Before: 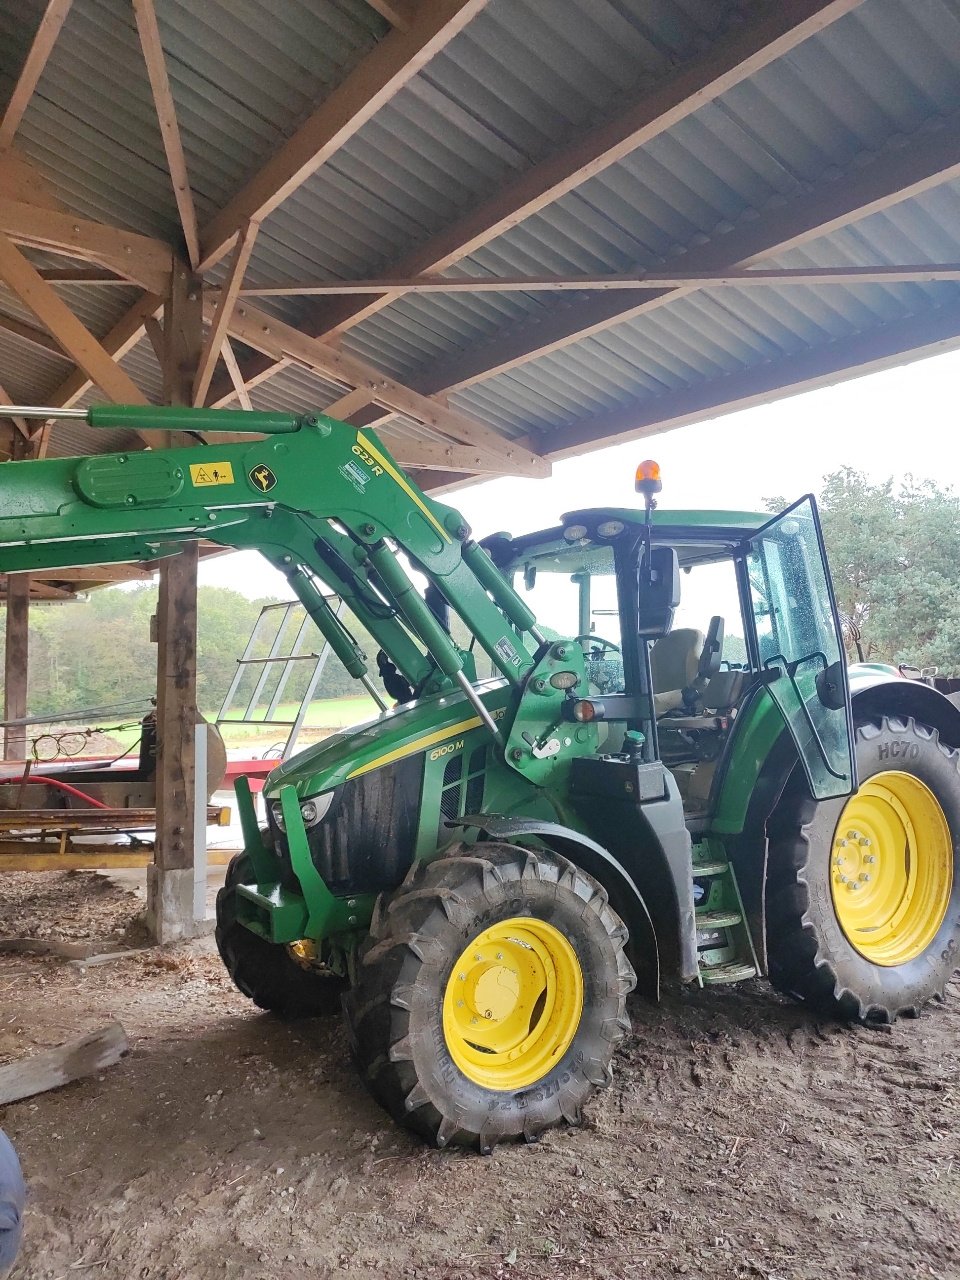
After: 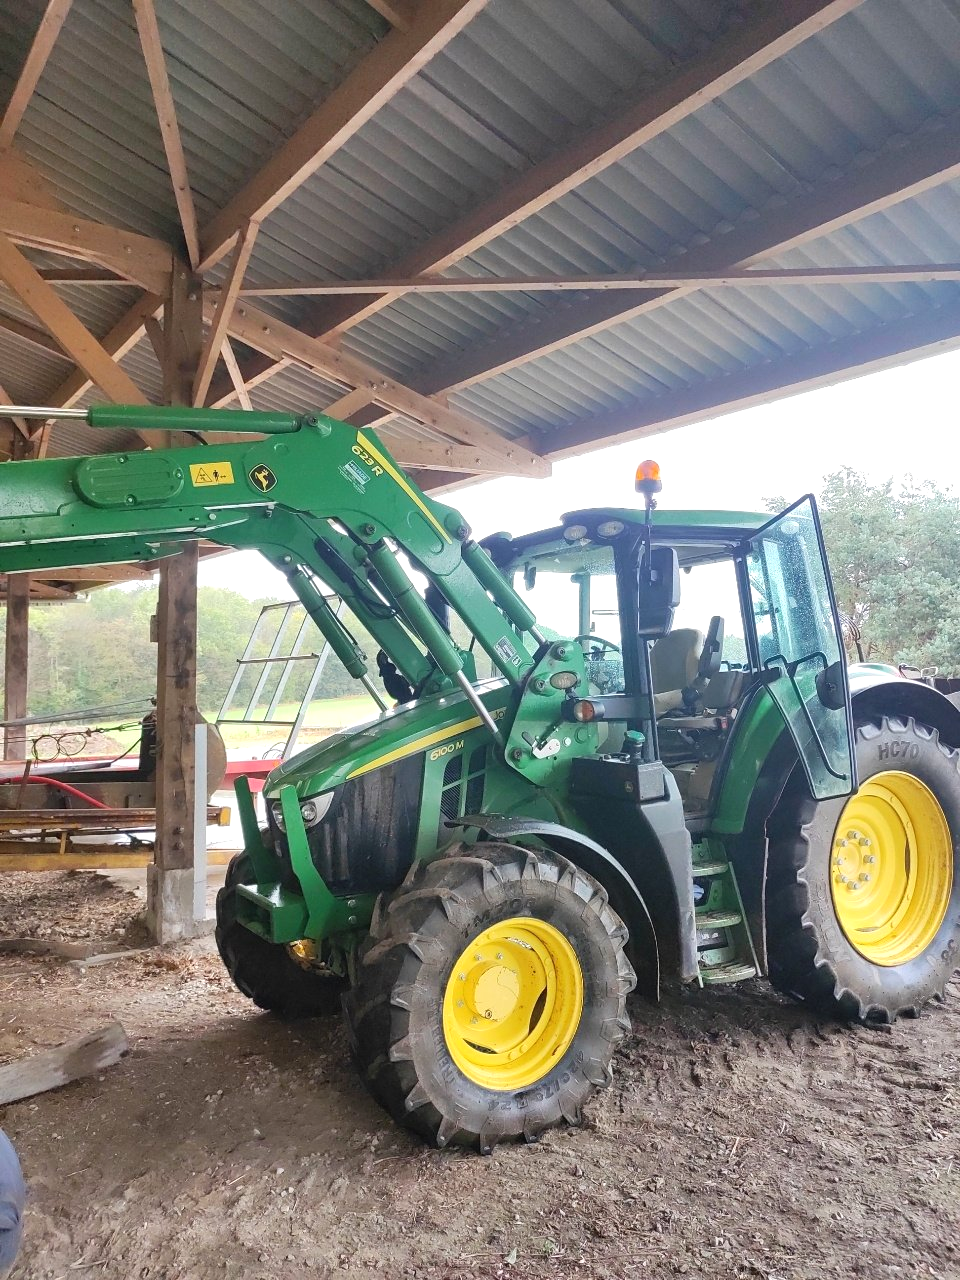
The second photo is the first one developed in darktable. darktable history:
exposure: exposure 0.255 EV, compensate highlight preservation false
